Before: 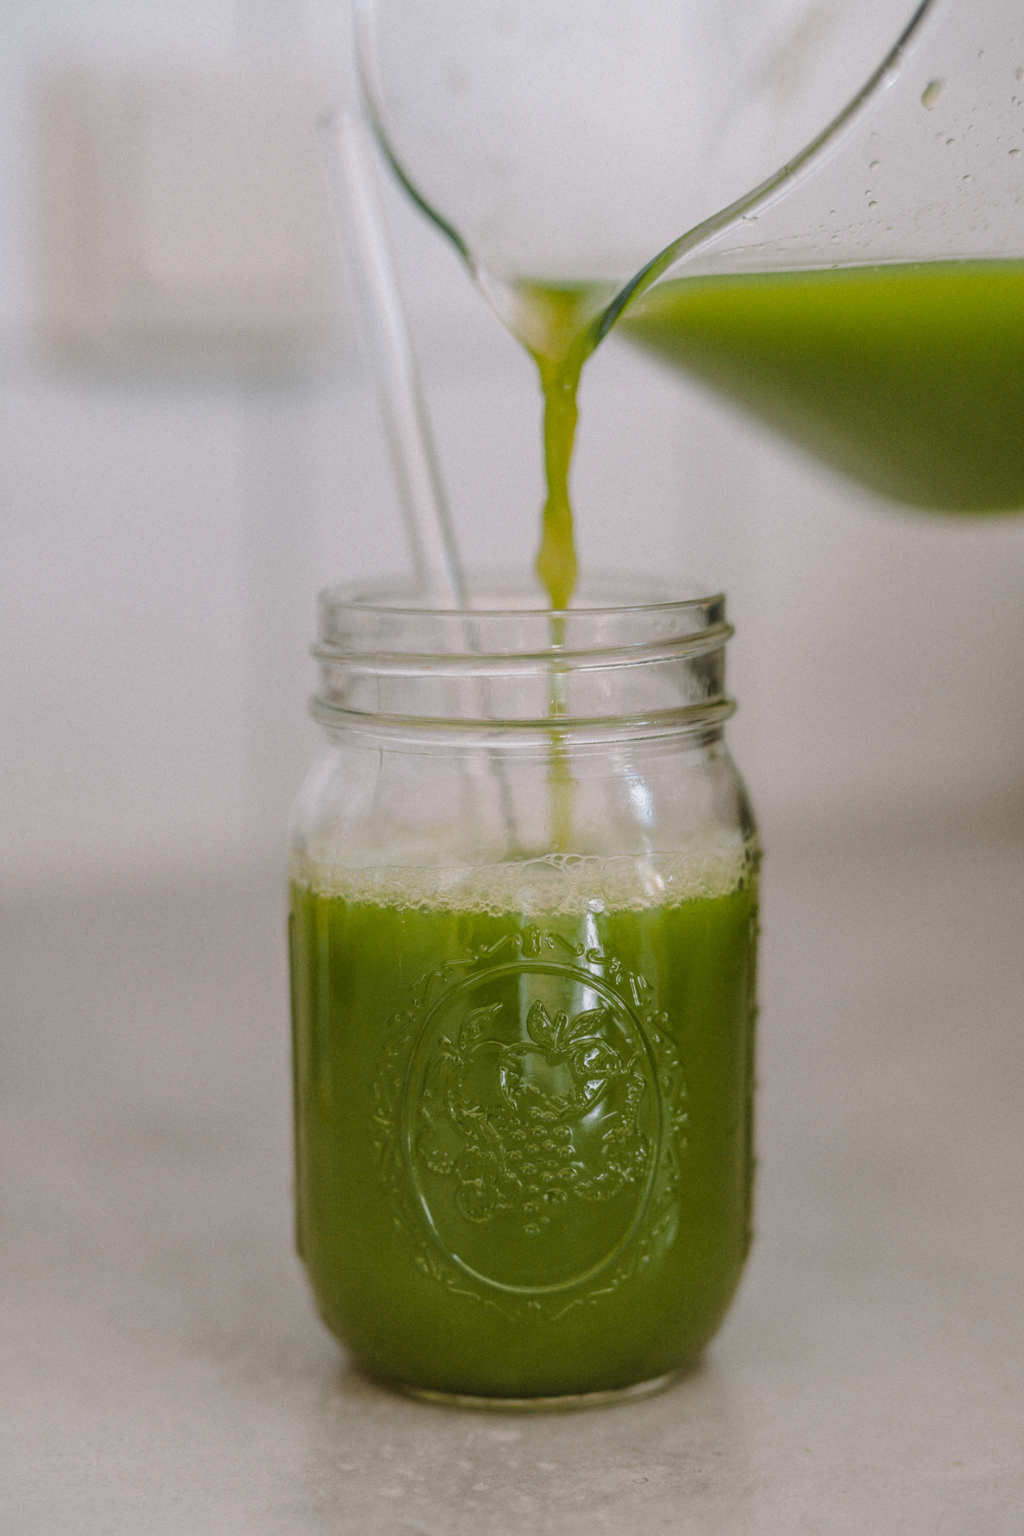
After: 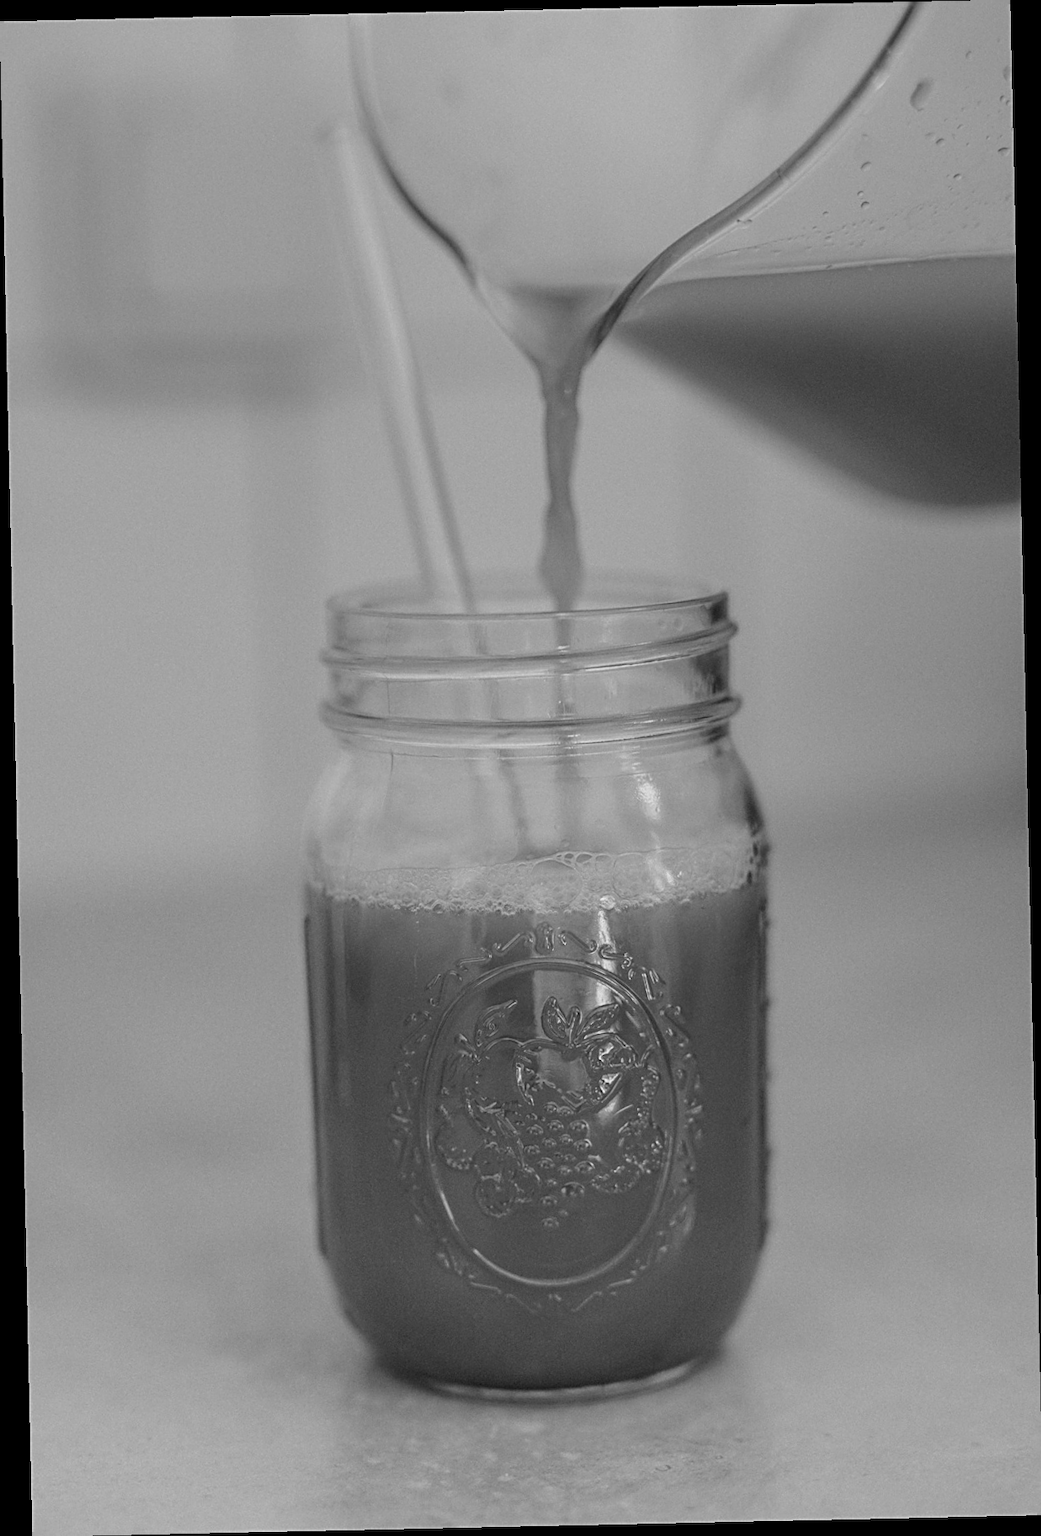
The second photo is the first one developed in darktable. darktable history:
contrast brightness saturation: saturation -0.1
monochrome: on, module defaults
rotate and perspective: rotation -1.24°, automatic cropping off
graduated density: on, module defaults
sharpen: on, module defaults
